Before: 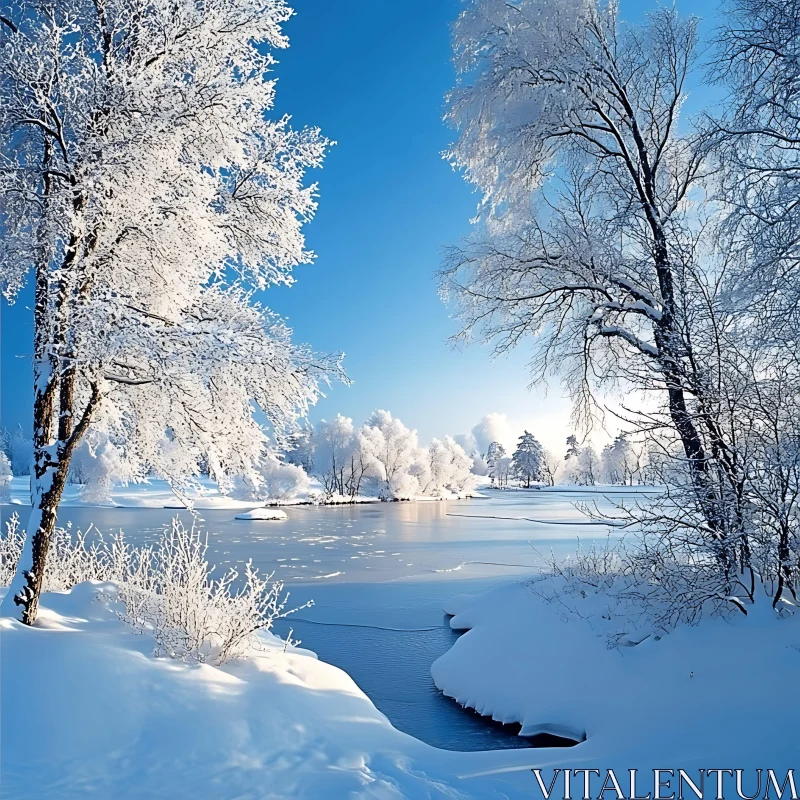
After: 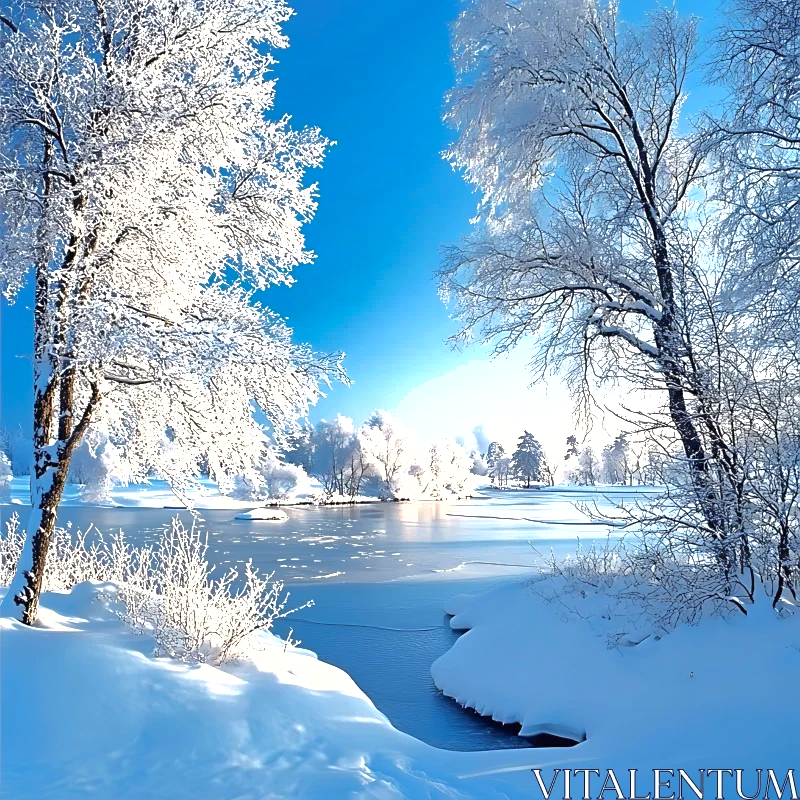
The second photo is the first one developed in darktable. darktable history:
shadows and highlights: shadows 40.27, highlights -60.02
exposure: black level correction 0, exposure 0.691 EV, compensate highlight preservation false
